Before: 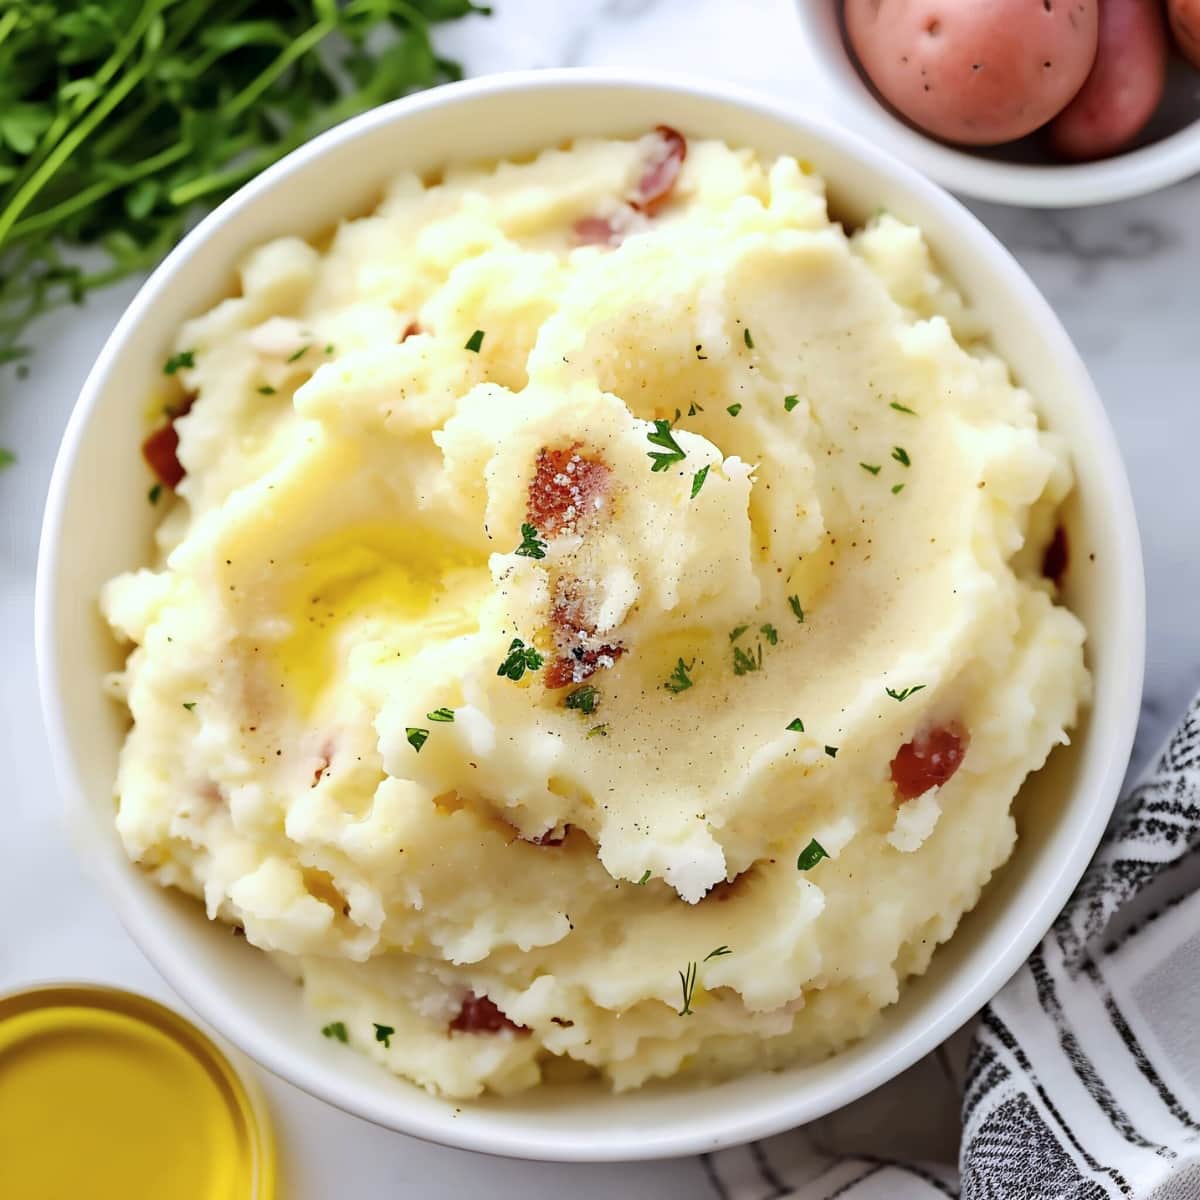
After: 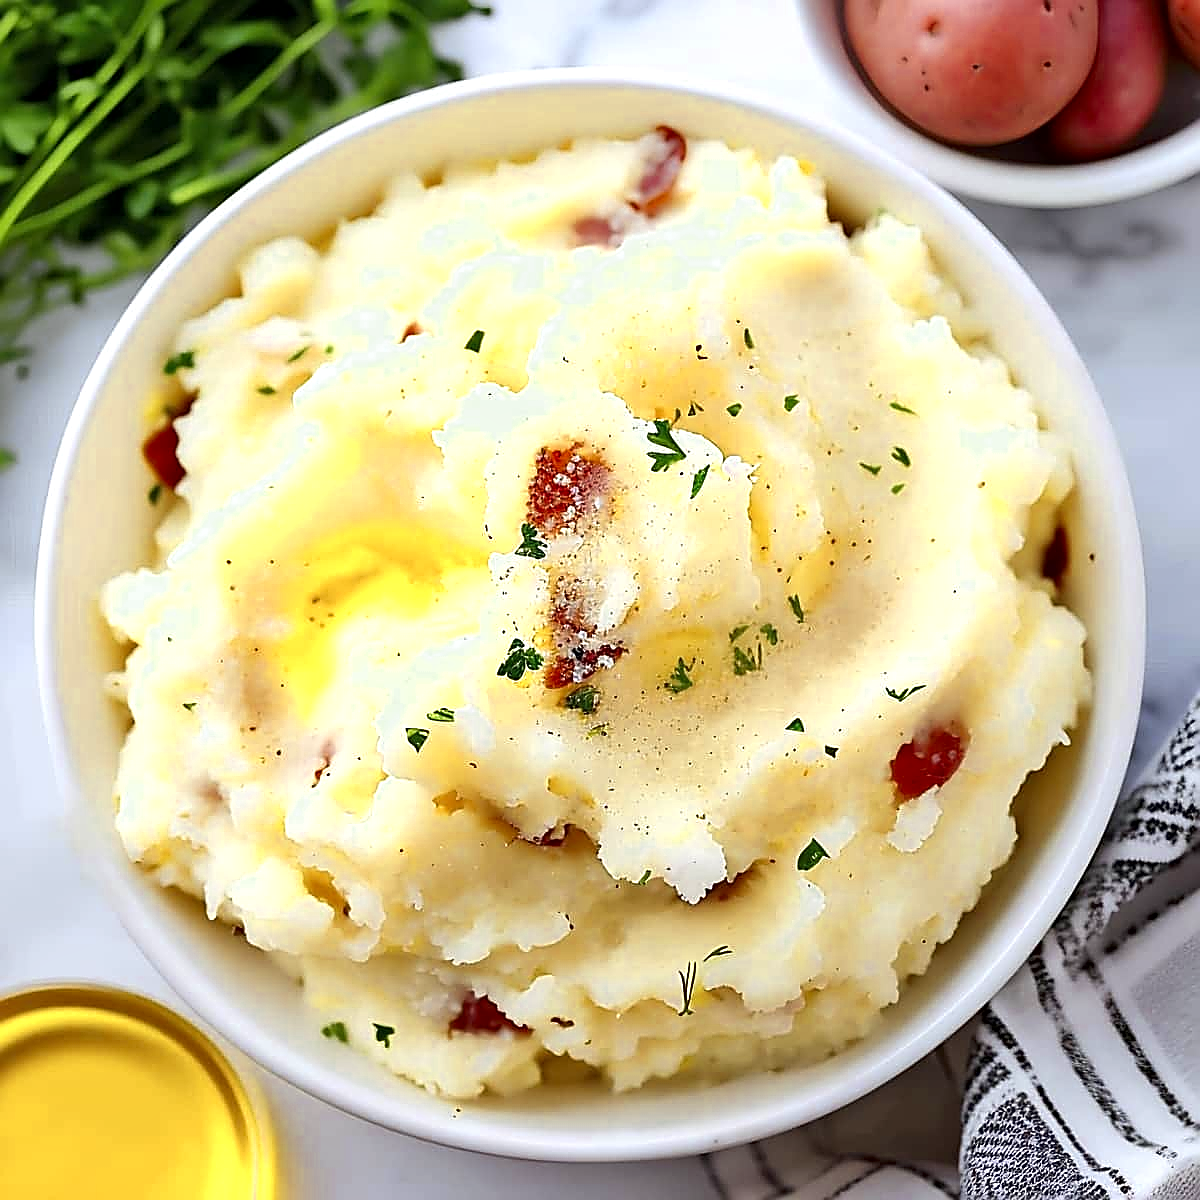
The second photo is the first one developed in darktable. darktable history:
local contrast: mode bilateral grid, contrast 21, coarseness 50, detail 119%, midtone range 0.2
color zones: curves: ch0 [(0.004, 0.305) (0.261, 0.623) (0.389, 0.399) (0.708, 0.571) (0.947, 0.34)]; ch1 [(0.025, 0.645) (0.229, 0.584) (0.326, 0.551) (0.484, 0.262) (0.757, 0.643)]
sharpen: radius 1.65, amount 1.285
